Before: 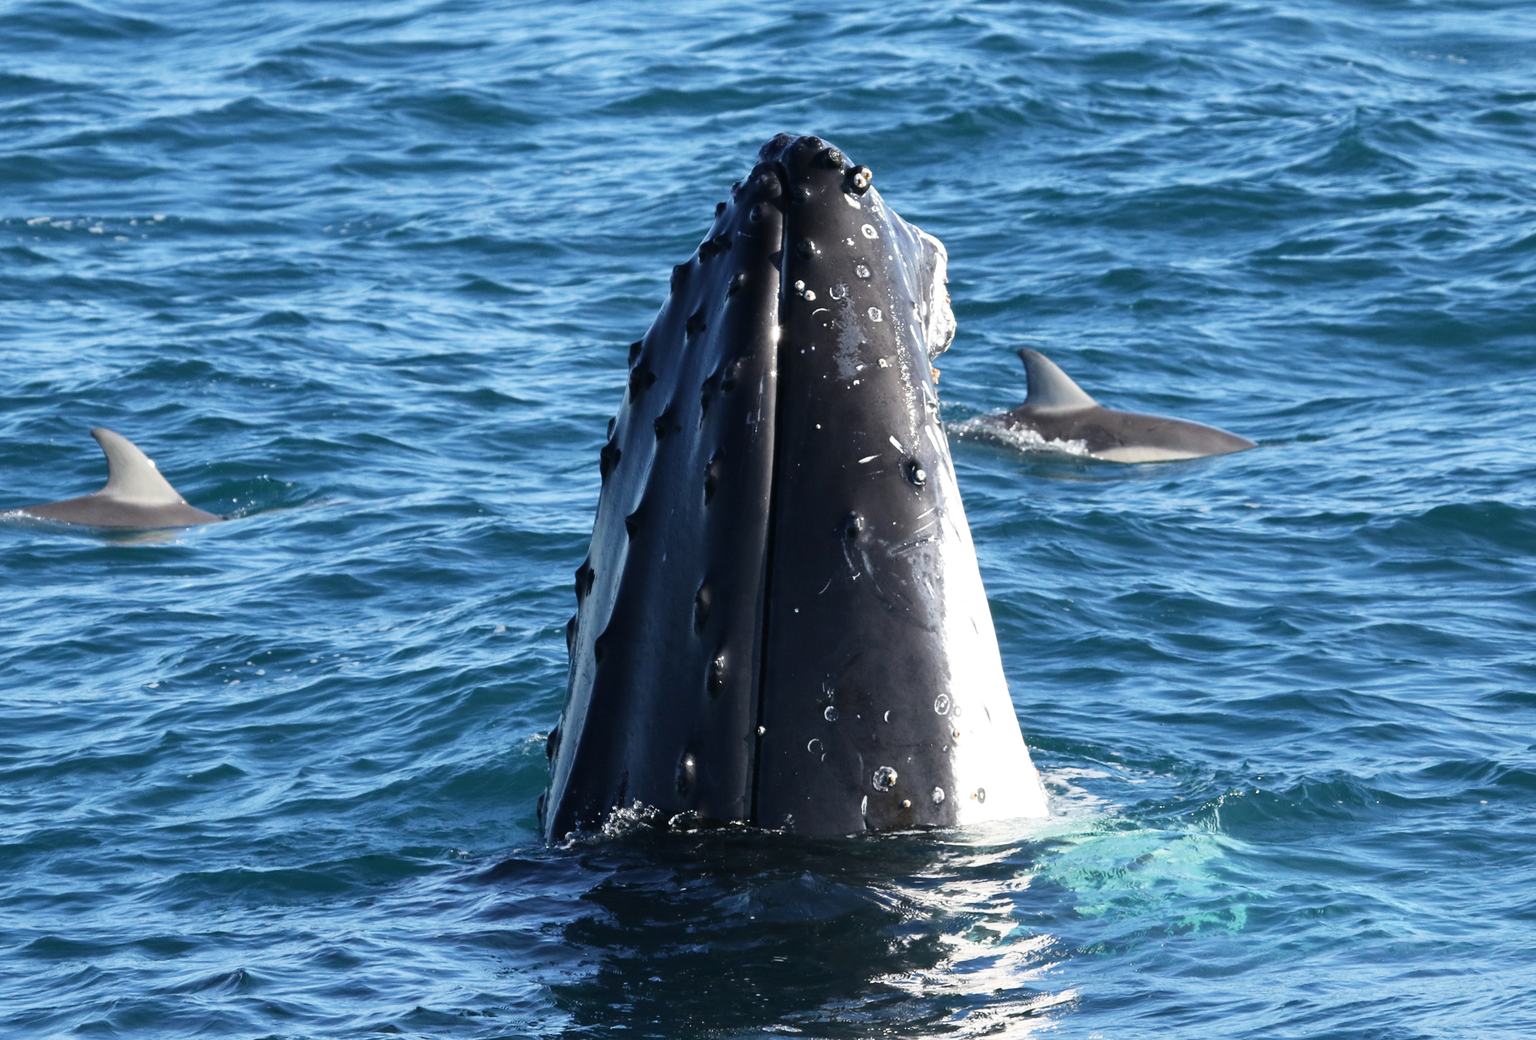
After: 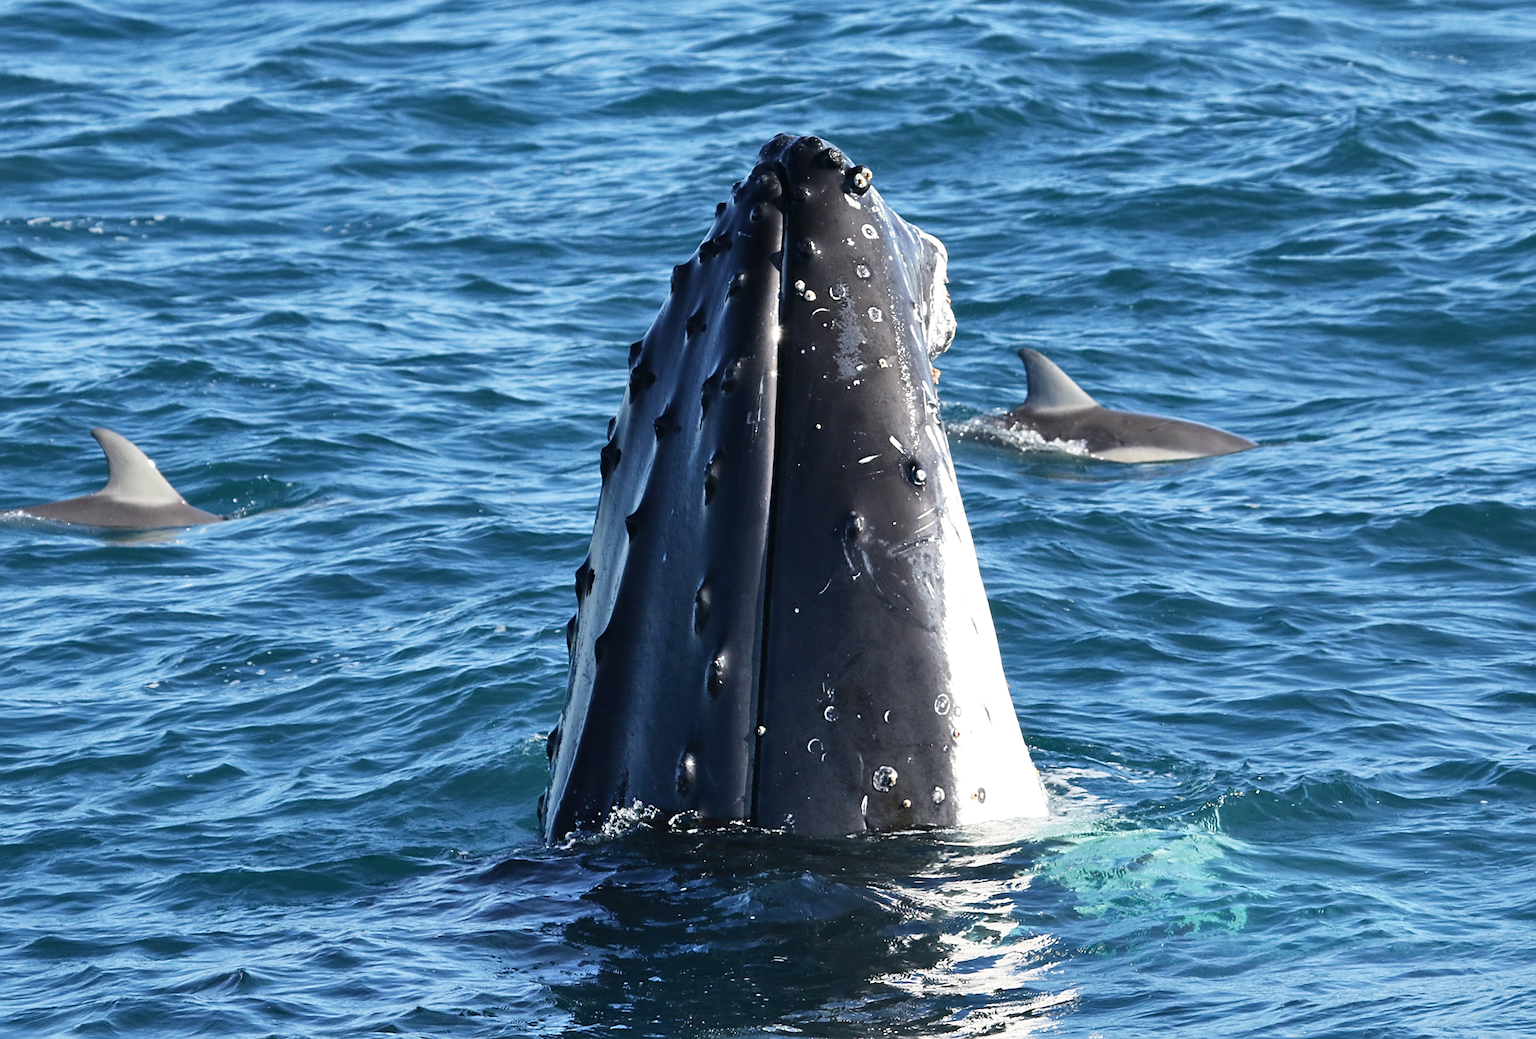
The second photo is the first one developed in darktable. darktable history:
sharpen: on, module defaults
shadows and highlights: low approximation 0.01, soften with gaussian
